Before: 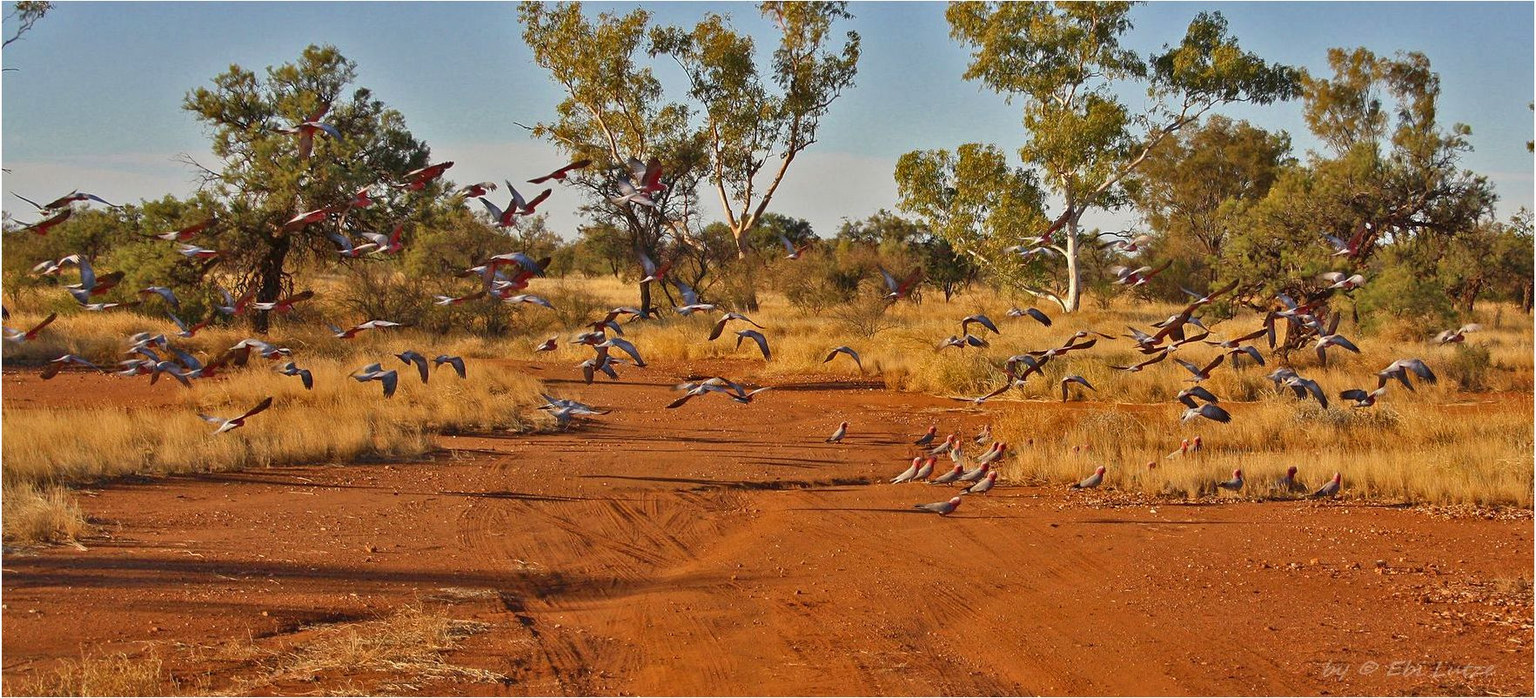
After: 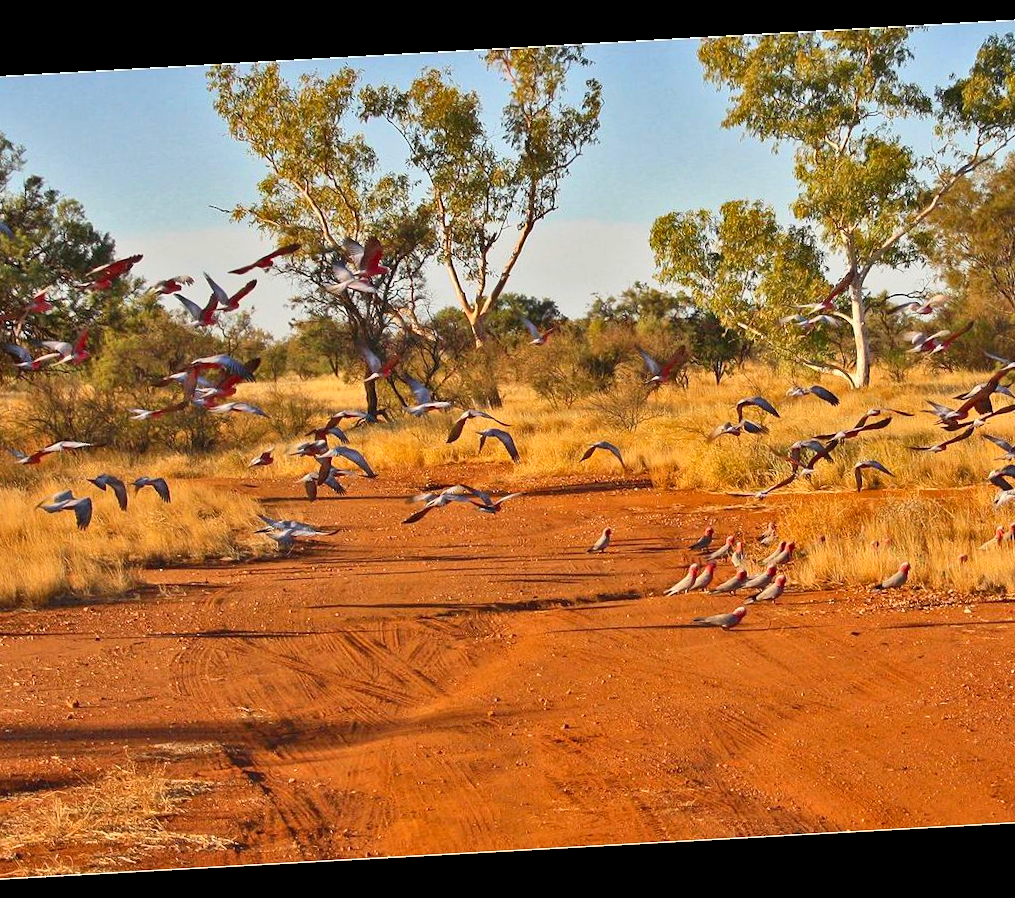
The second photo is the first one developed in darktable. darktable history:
contrast brightness saturation: contrast 0.2, brightness 0.16, saturation 0.22
crop: left 21.496%, right 22.254%
exposure: compensate highlight preservation false
rotate and perspective: rotation -3.18°, automatic cropping off
